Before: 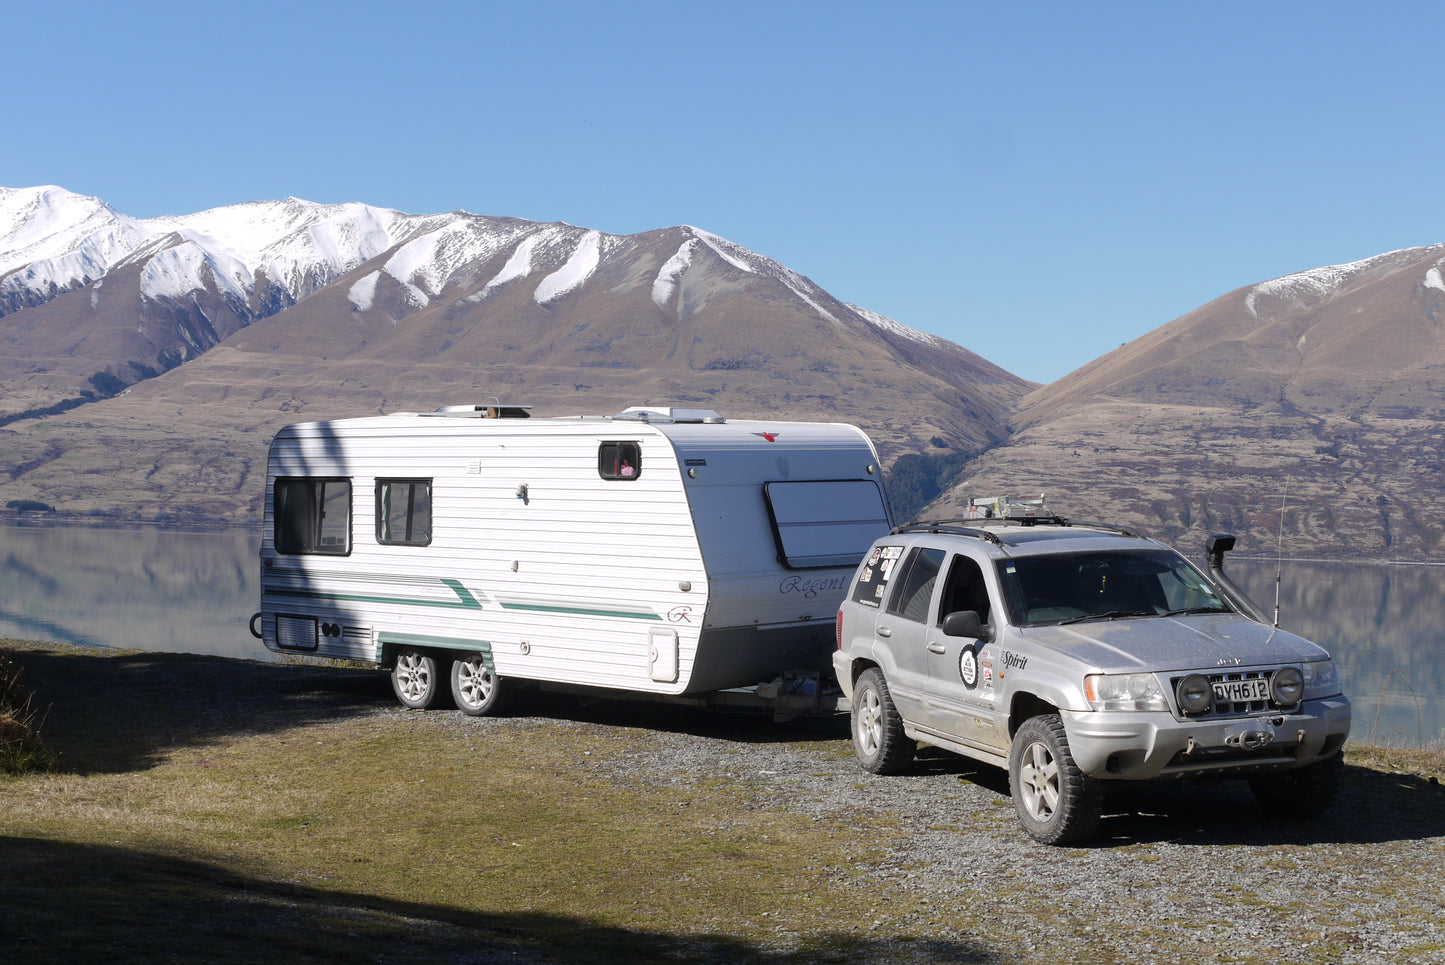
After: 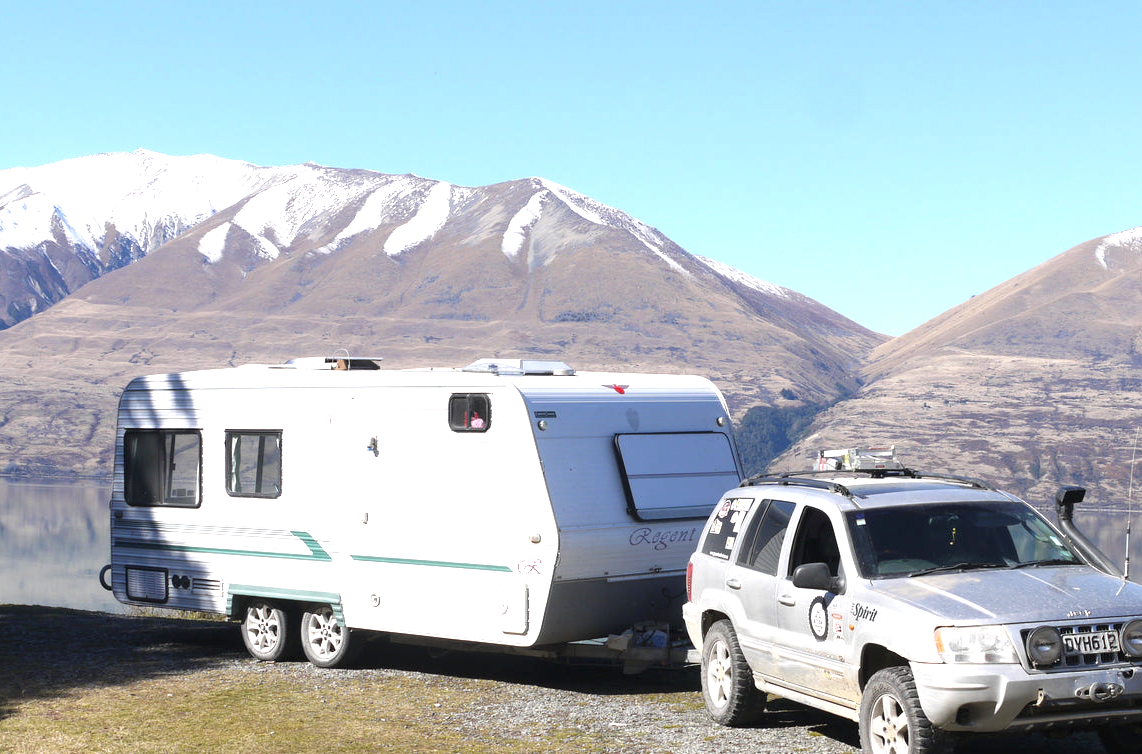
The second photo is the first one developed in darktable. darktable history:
crop and rotate: left 10.445%, top 5.016%, right 10.482%, bottom 16.797%
exposure: black level correction 0, exposure 0.95 EV, compensate exposure bias true, compensate highlight preservation false
